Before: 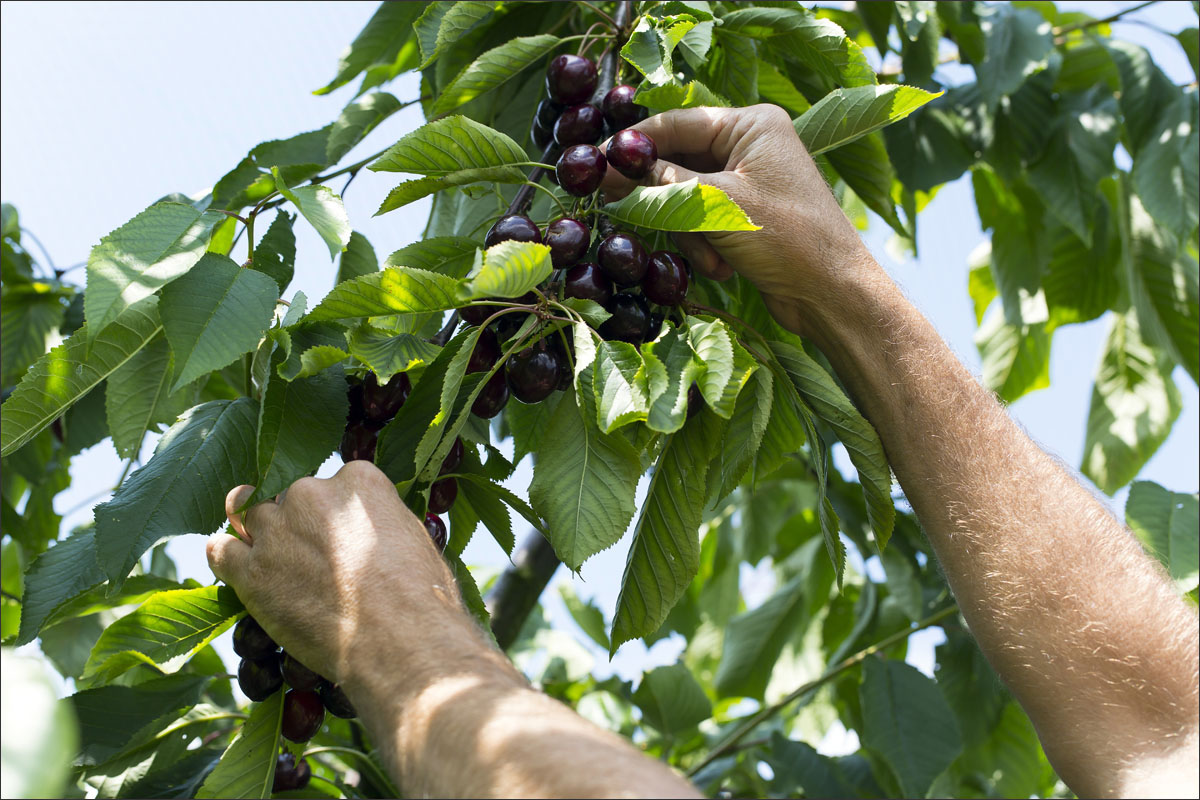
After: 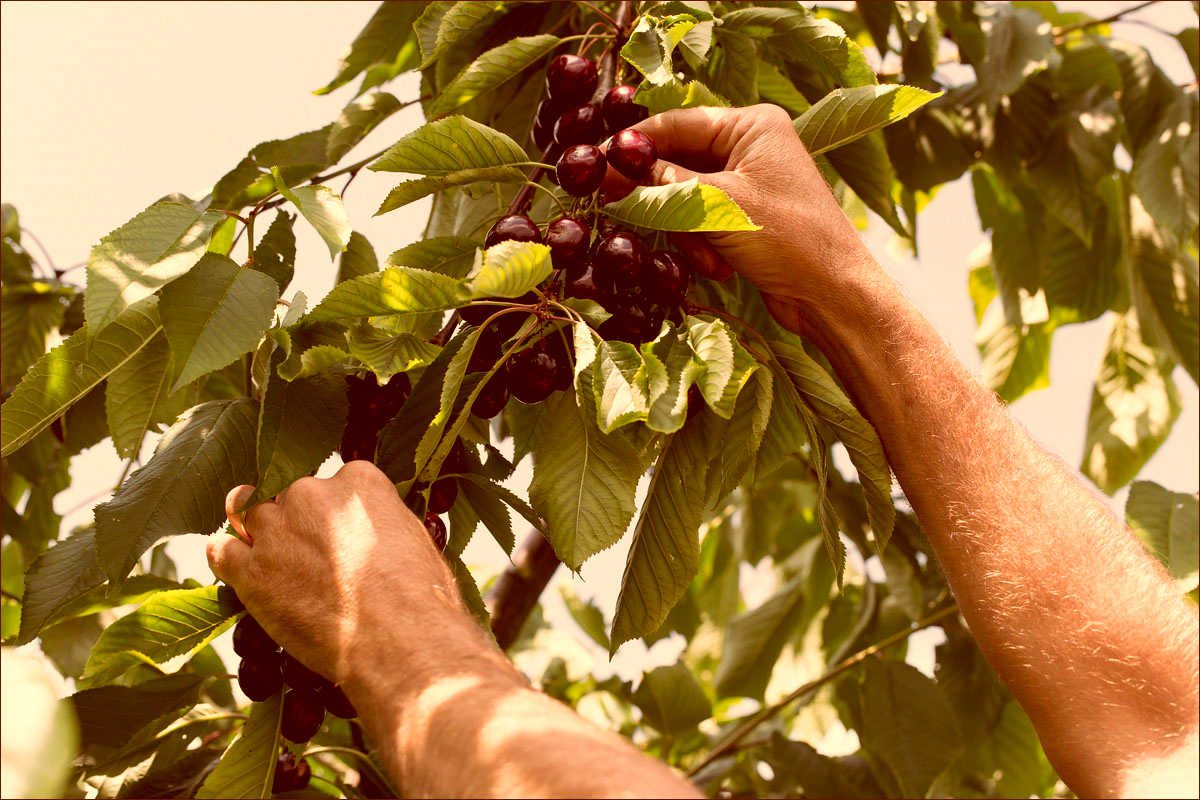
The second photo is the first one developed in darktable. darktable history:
white balance: red 1.123, blue 0.83
color correction: highlights a* 9.03, highlights b* 8.71, shadows a* 40, shadows b* 40, saturation 0.8
